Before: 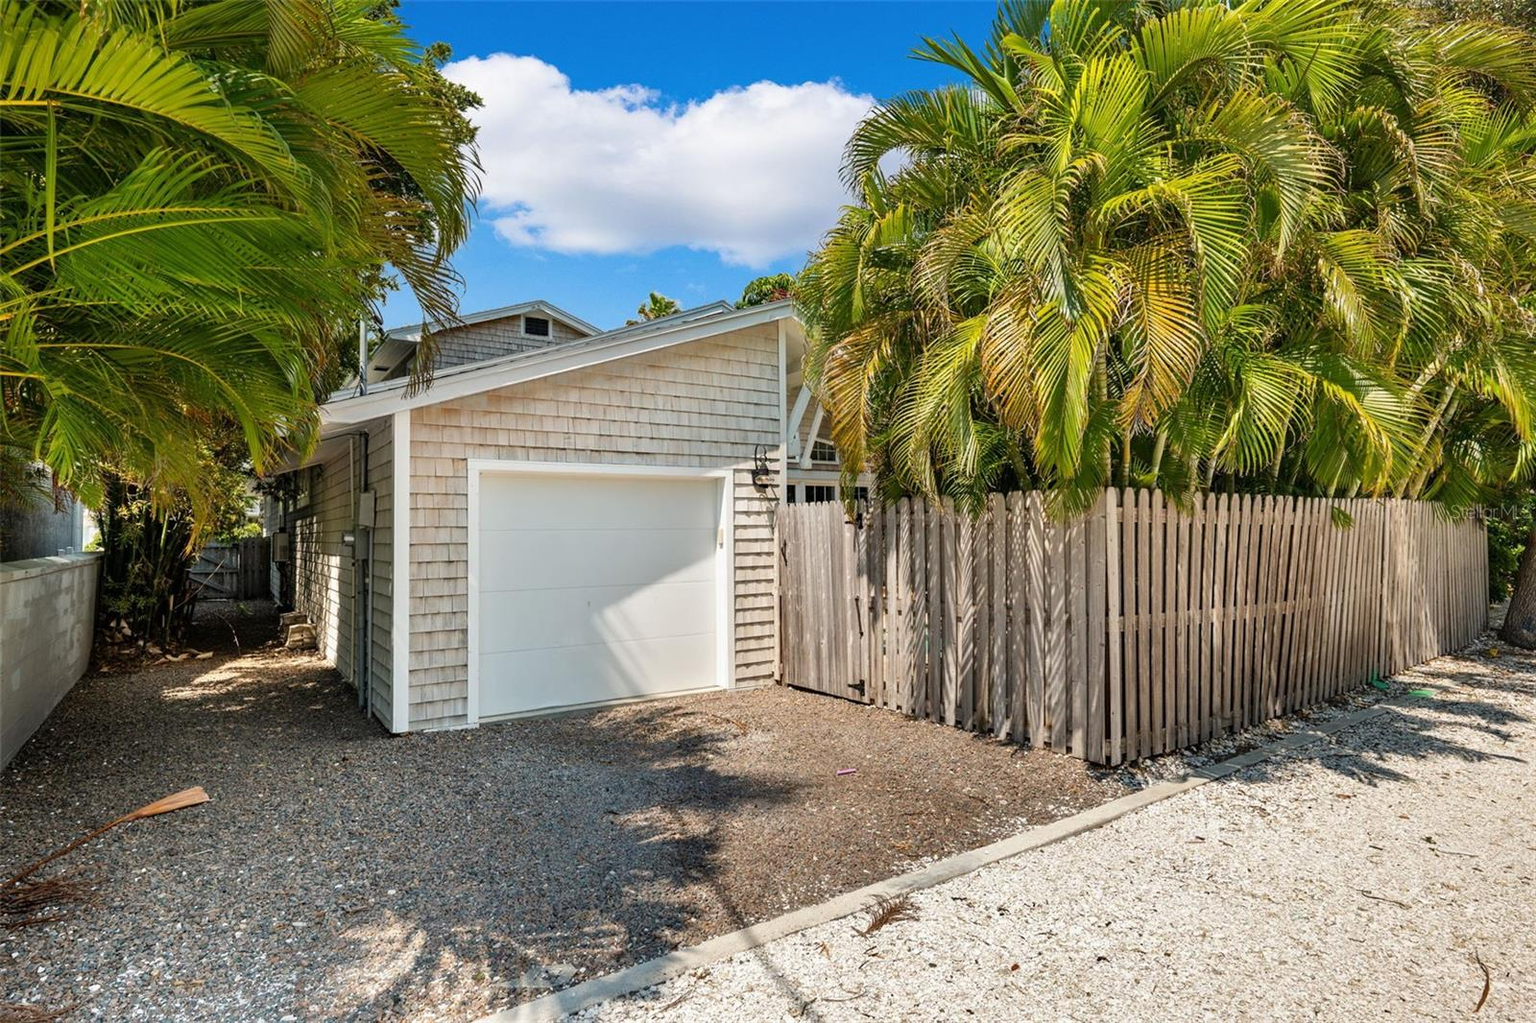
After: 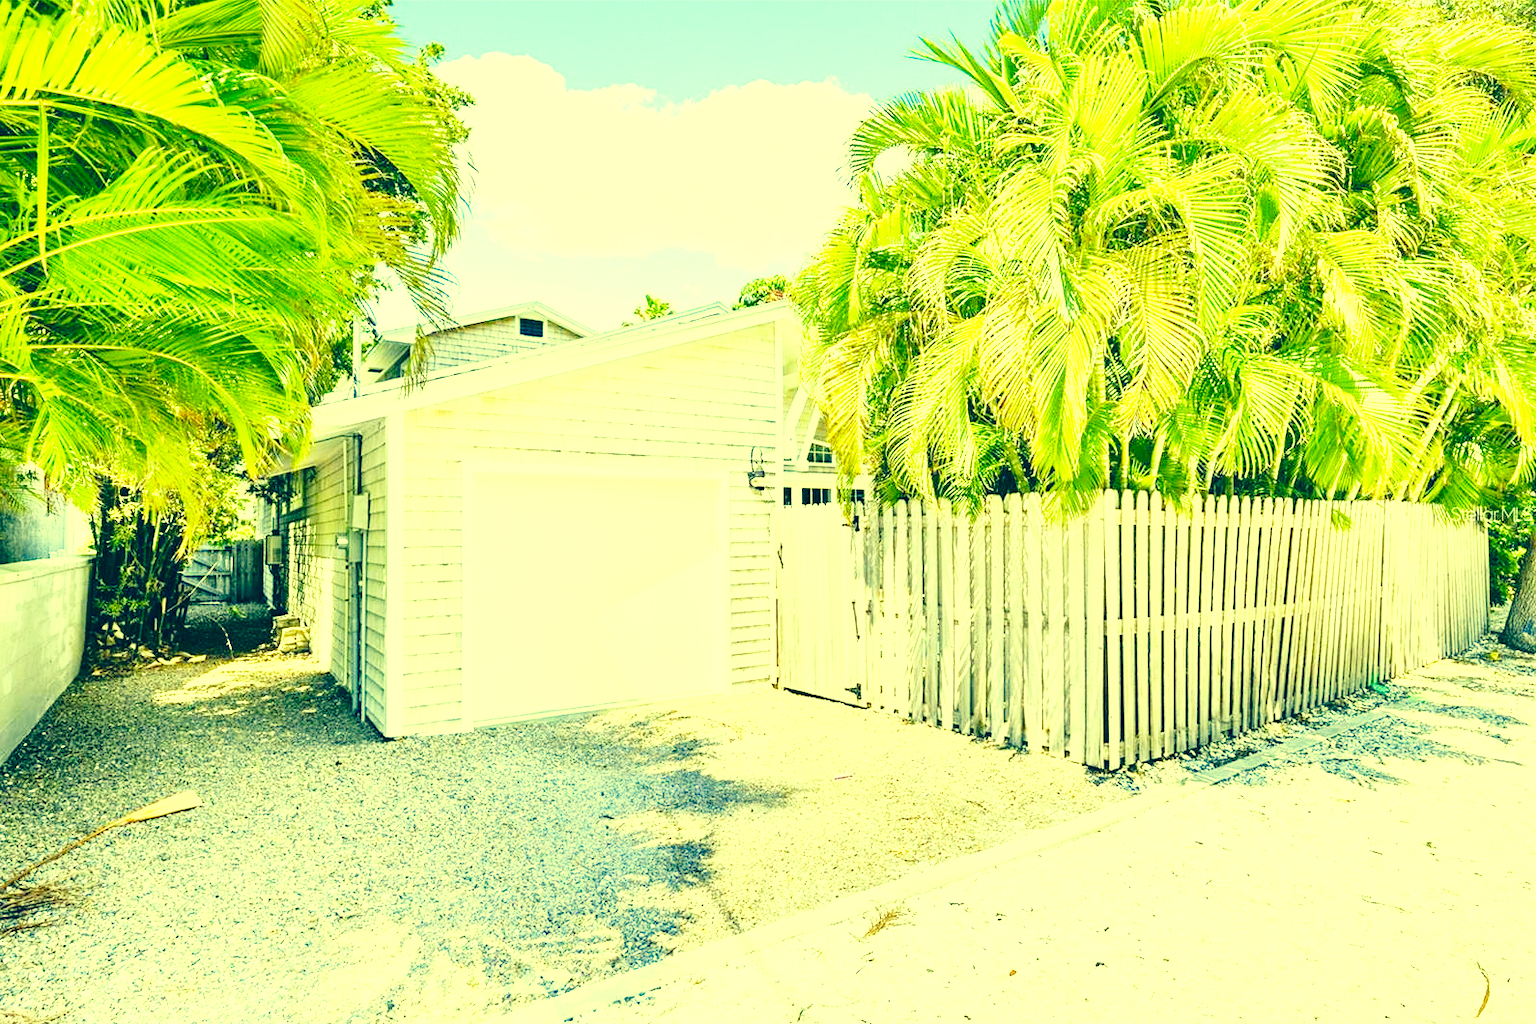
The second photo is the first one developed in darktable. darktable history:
exposure: exposure 2.25 EV, compensate highlight preservation false
crop and rotate: left 0.614%, top 0.179%, bottom 0.309%
base curve: curves: ch0 [(0, 0) (0.028, 0.03) (0.121, 0.232) (0.46, 0.748) (0.859, 0.968) (1, 1)], preserve colors none
color correction: highlights a* -15.58, highlights b* 40, shadows a* -40, shadows b* -26.18
